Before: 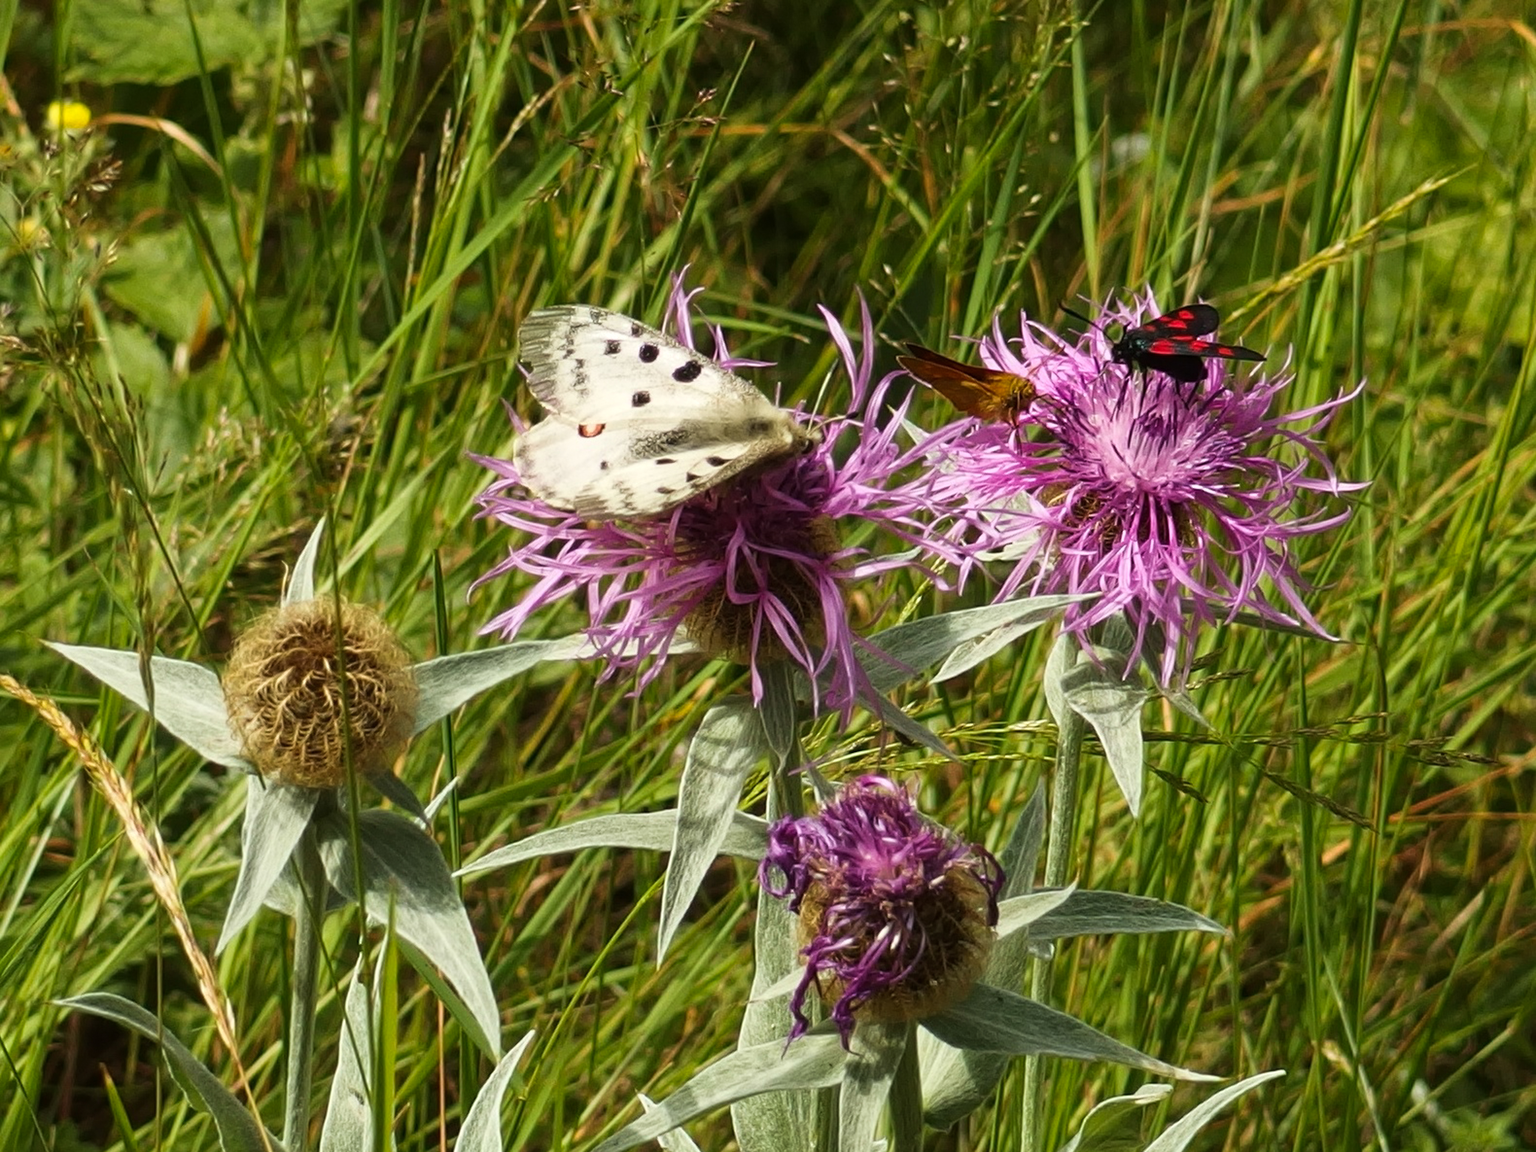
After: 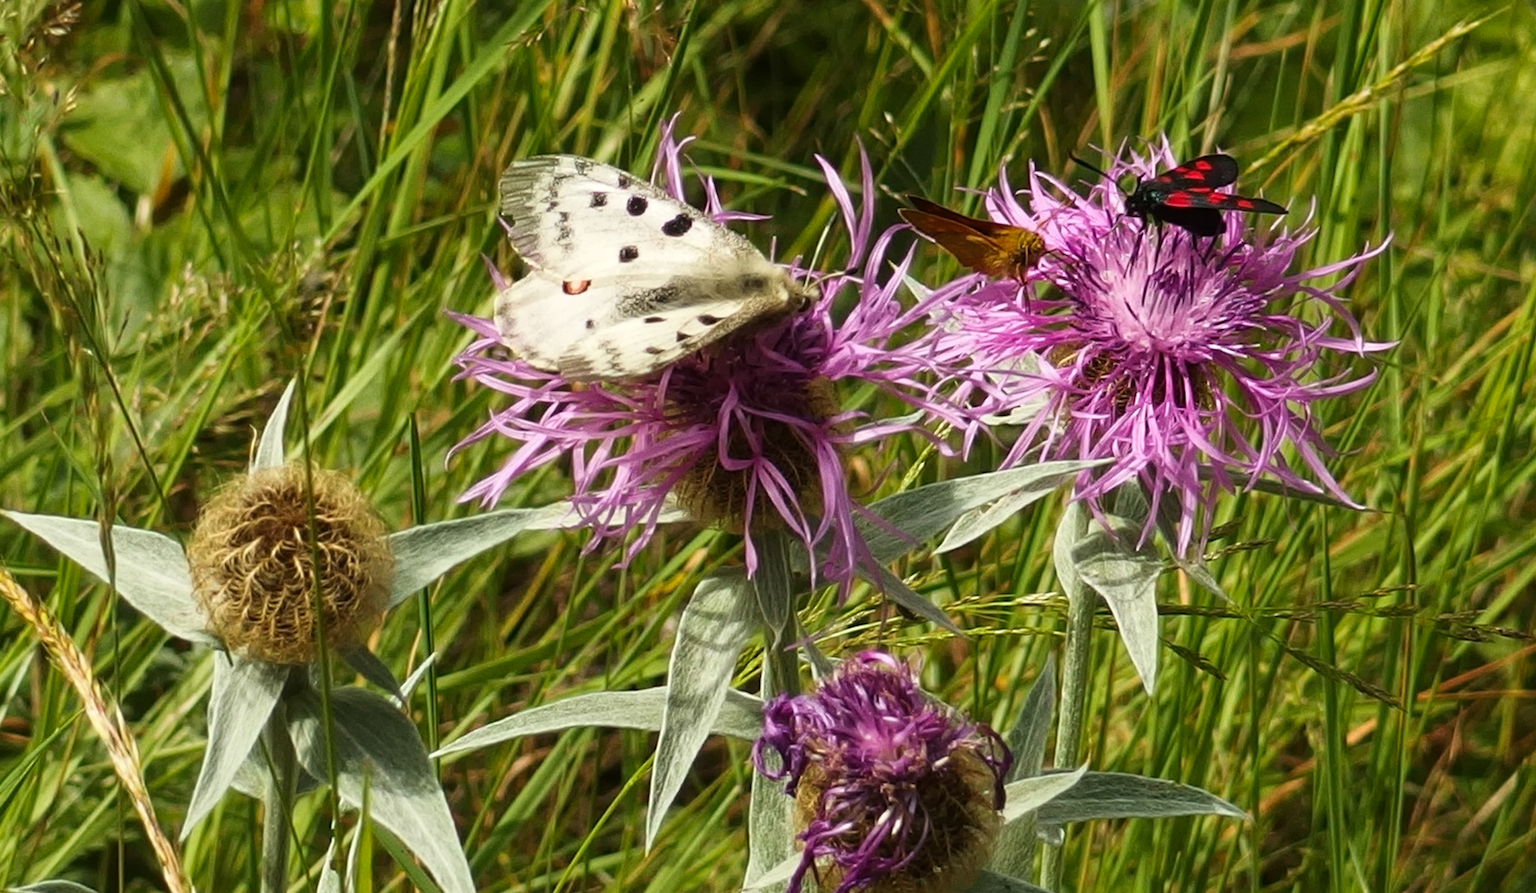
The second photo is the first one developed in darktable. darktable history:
crop and rotate: left 2.947%, top 13.773%, right 2.197%, bottom 12.646%
